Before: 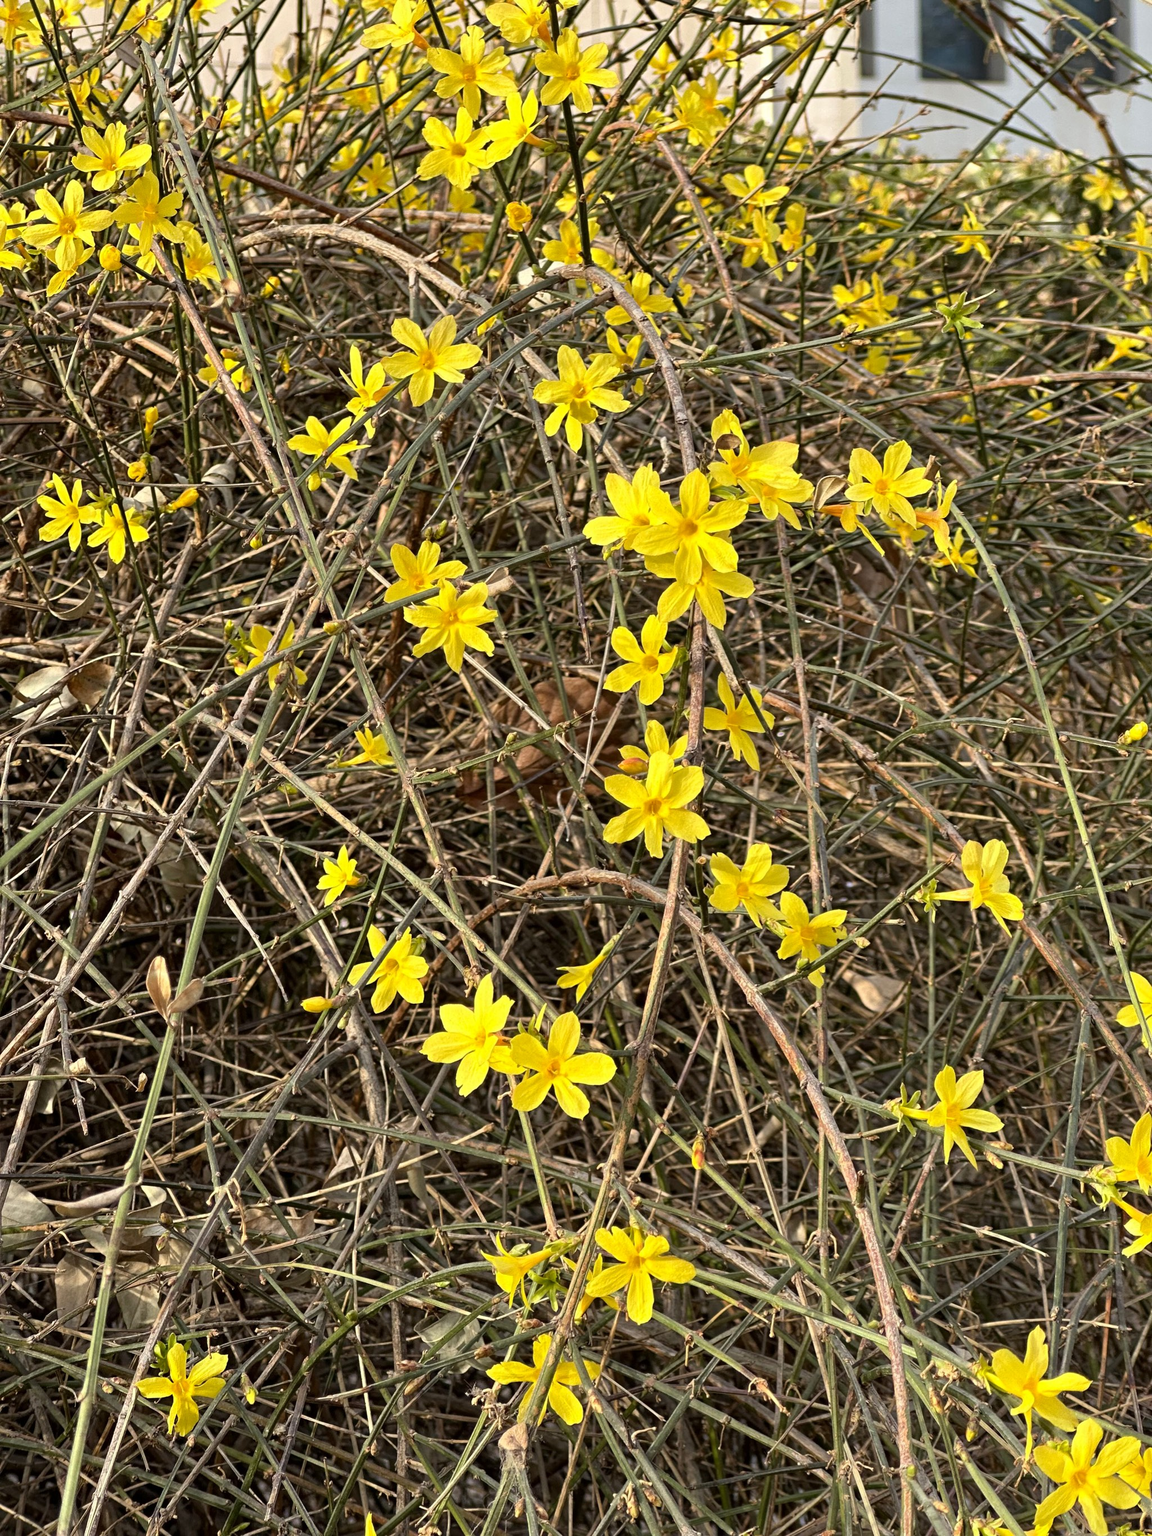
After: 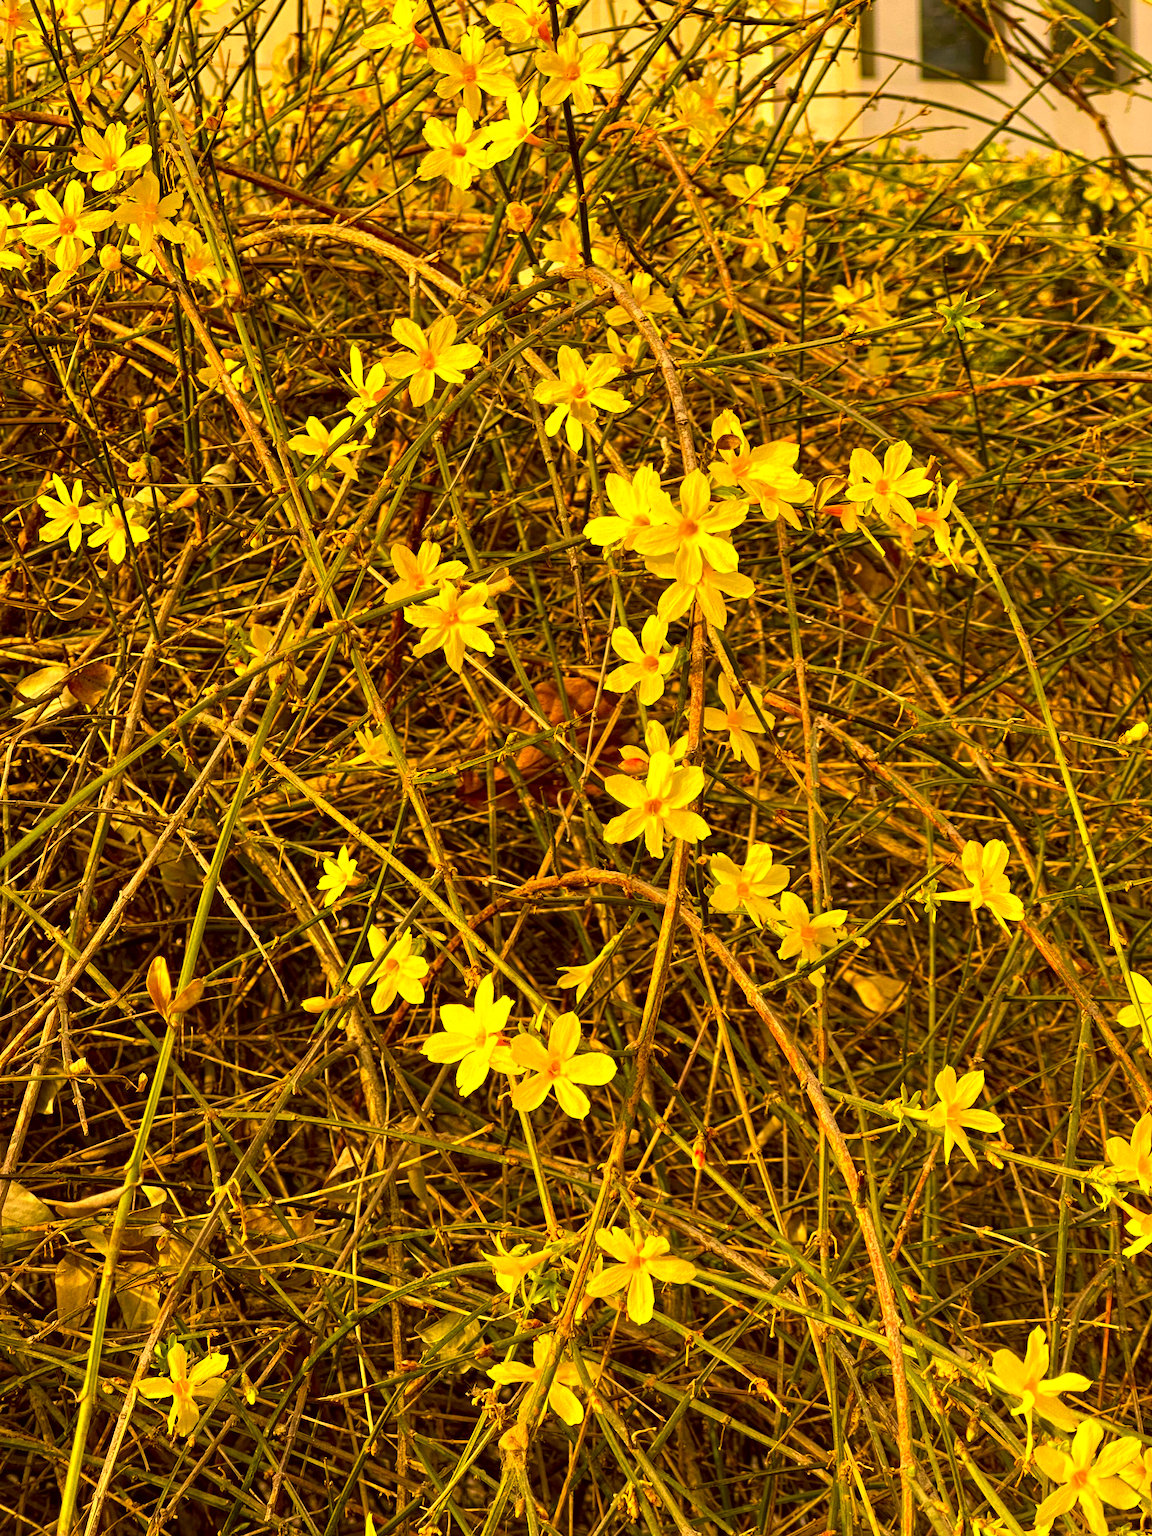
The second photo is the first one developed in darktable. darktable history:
local contrast: highlights 107%, shadows 100%, detail 131%, midtone range 0.2
color correction: highlights a* 11.15, highlights b* 30.42, shadows a* 2.76, shadows b* 17.07, saturation 1.72
